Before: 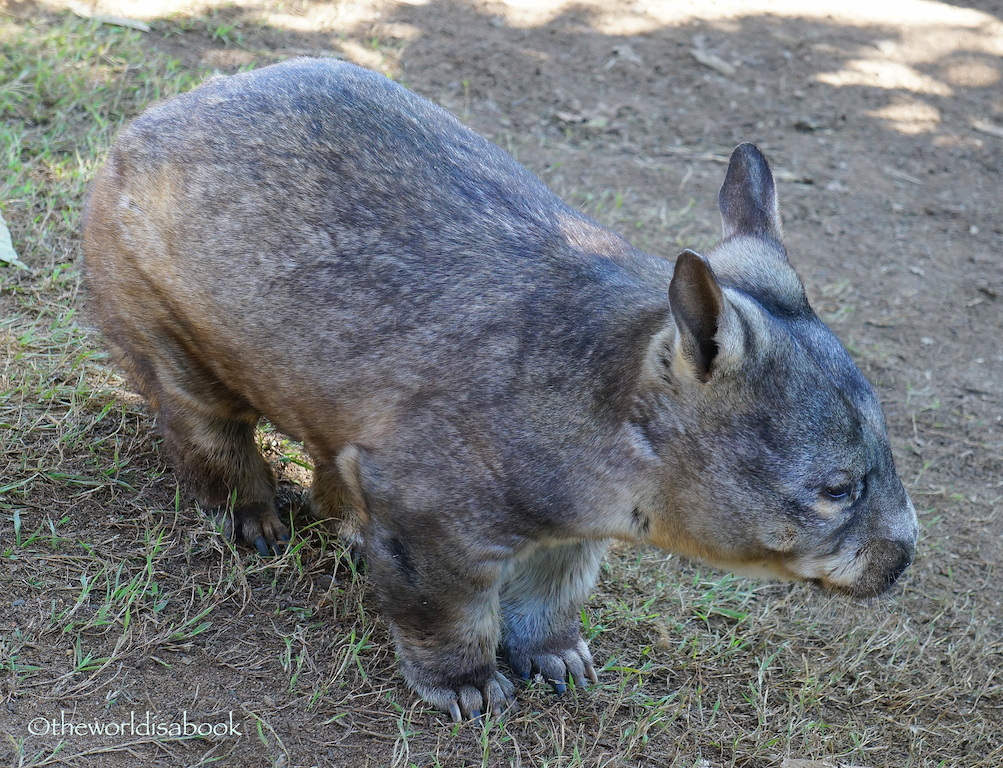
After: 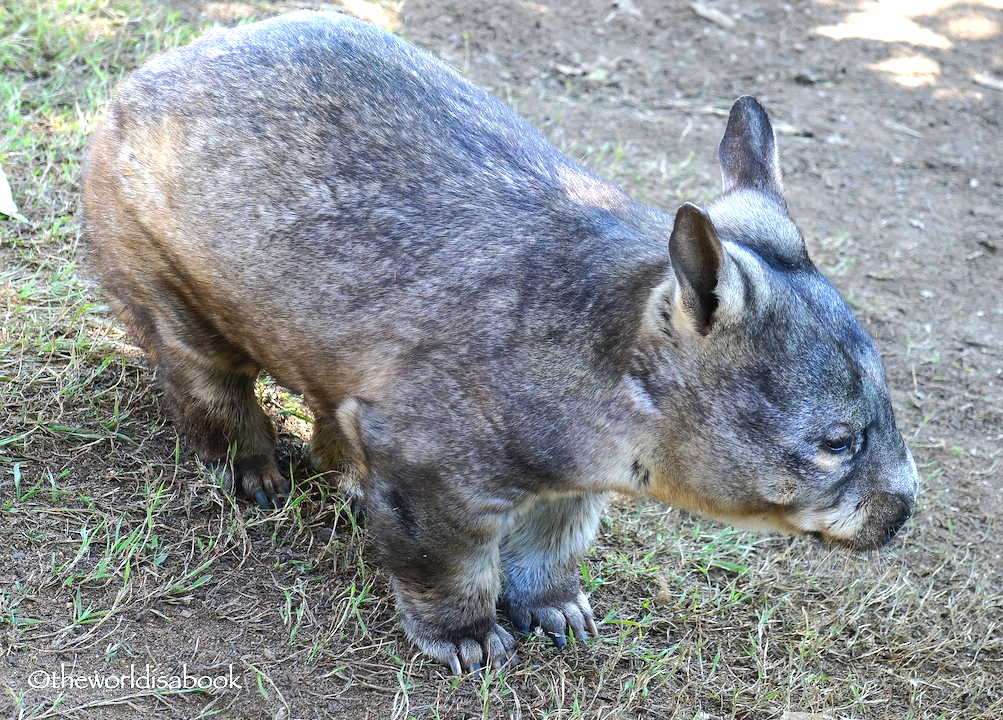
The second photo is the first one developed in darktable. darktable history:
exposure: black level correction 0, exposure 0.5 EV, compensate highlight preservation false
crop and rotate: top 6.25%
tone equalizer: -8 EV -0.417 EV, -7 EV -0.389 EV, -6 EV -0.333 EV, -5 EV -0.222 EV, -3 EV 0.222 EV, -2 EV 0.333 EV, -1 EV 0.389 EV, +0 EV 0.417 EV, edges refinement/feathering 500, mask exposure compensation -1.57 EV, preserve details no
